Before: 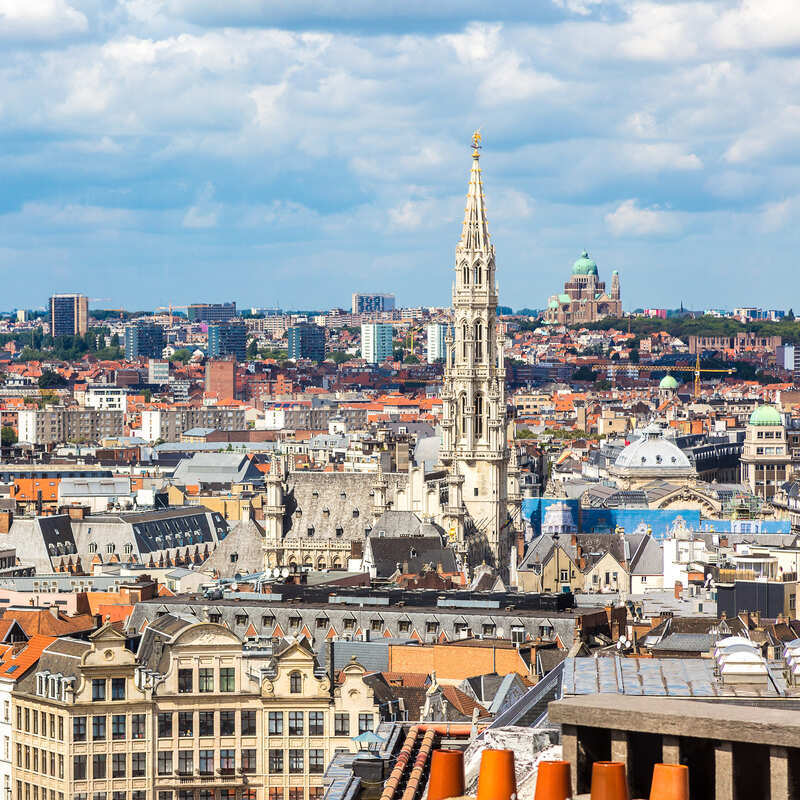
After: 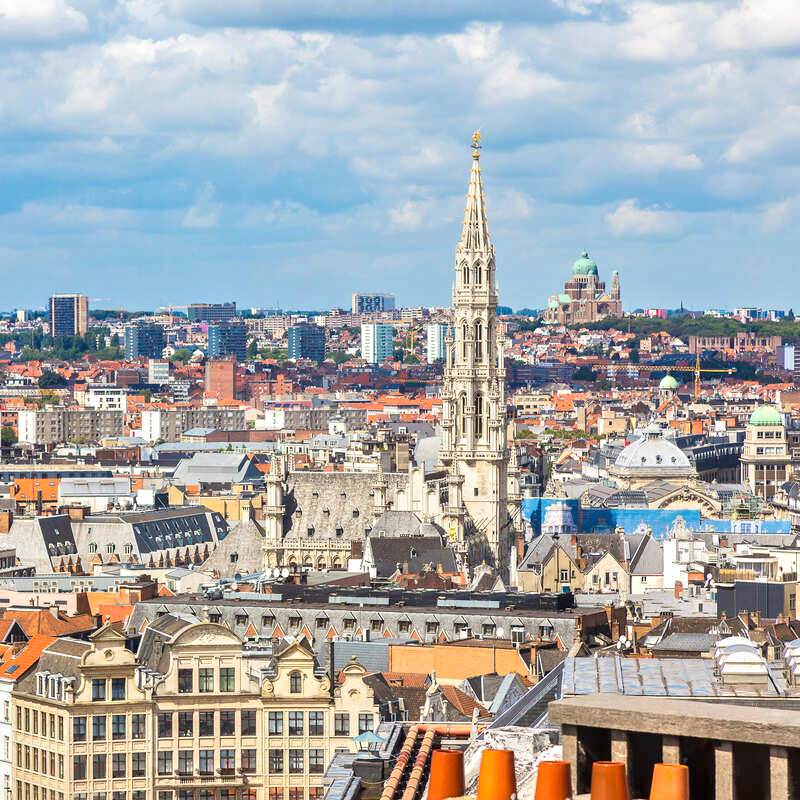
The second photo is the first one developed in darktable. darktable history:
tone equalizer: -8 EV 1.02 EV, -7 EV 0.969 EV, -6 EV 1.01 EV, -5 EV 0.973 EV, -4 EV 1.02 EV, -3 EV 0.767 EV, -2 EV 0.515 EV, -1 EV 0.262 EV
